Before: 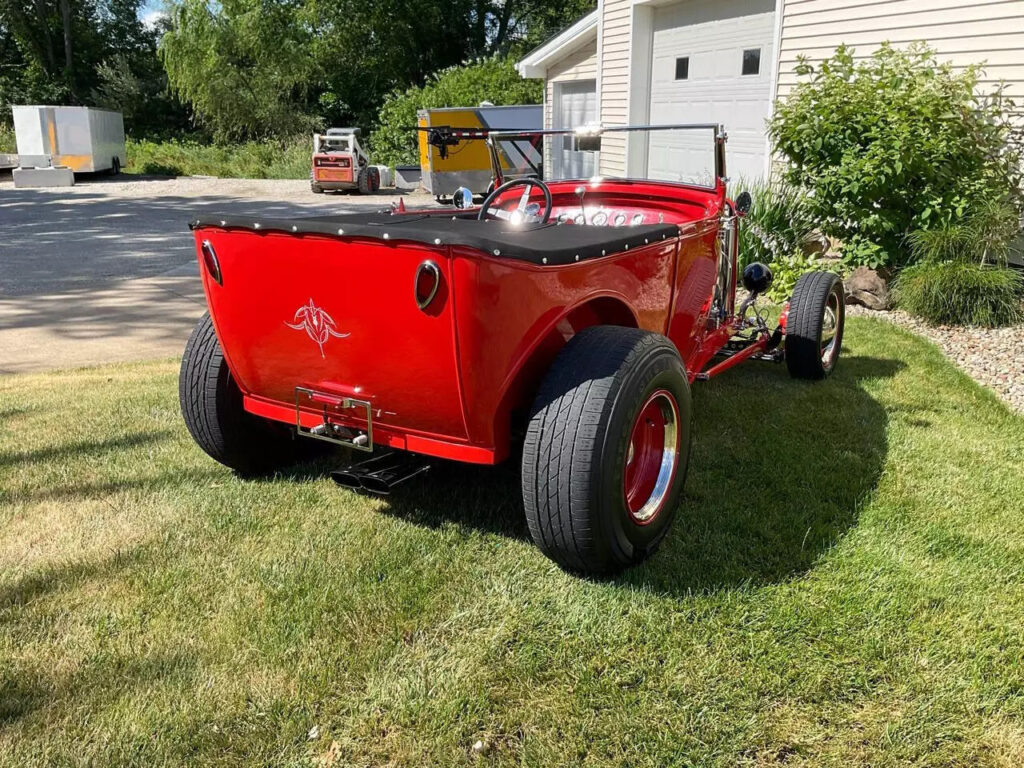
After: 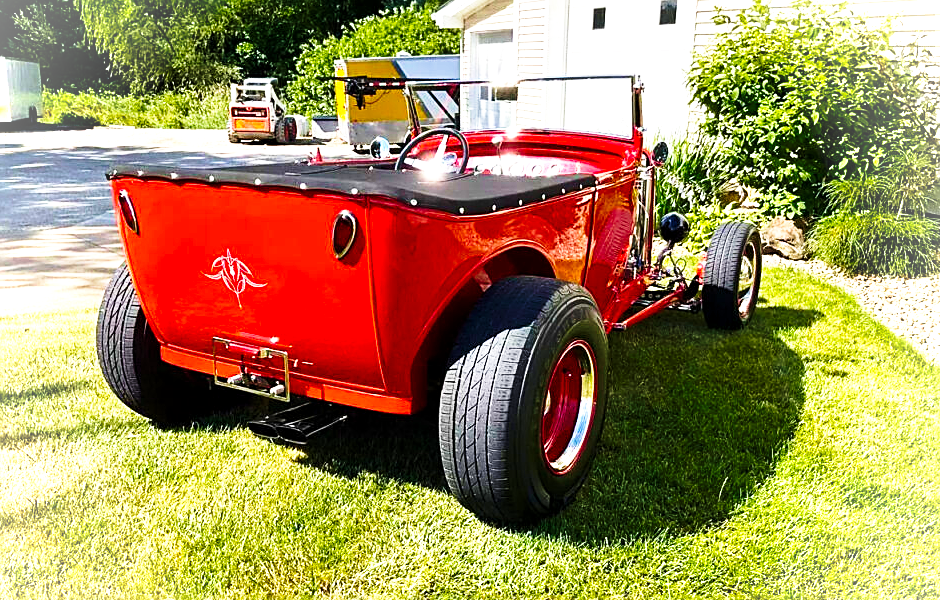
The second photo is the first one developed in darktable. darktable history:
exposure: black level correction 0.001, exposure 0.499 EV, compensate highlight preservation false
sharpen: on, module defaults
crop: left 8.13%, top 6.597%, bottom 15.274%
vignetting: brightness 0.296, saturation -0.001, unbound false
color balance rgb: linear chroma grading › global chroma 6.102%, perceptual saturation grading › global saturation 30.652%, perceptual brilliance grading › global brilliance 14.863%, perceptual brilliance grading › shadows -34.652%
velvia: strength 44.88%
base curve: curves: ch0 [(0, 0) (0.028, 0.03) (0.121, 0.232) (0.46, 0.748) (0.859, 0.968) (1, 1)], preserve colors none
